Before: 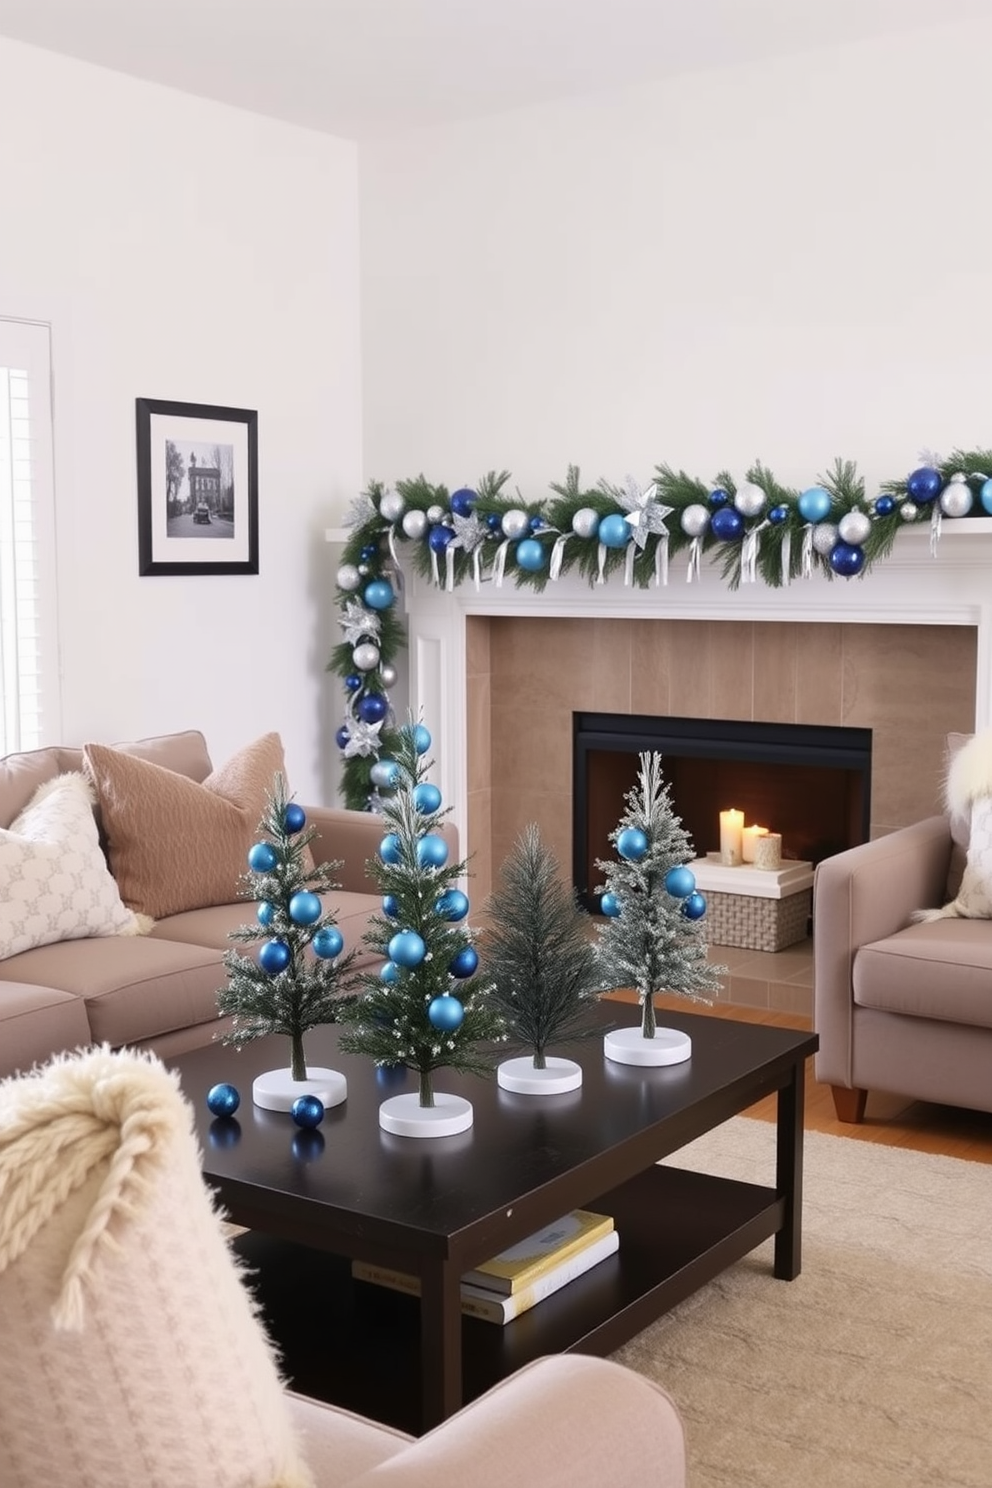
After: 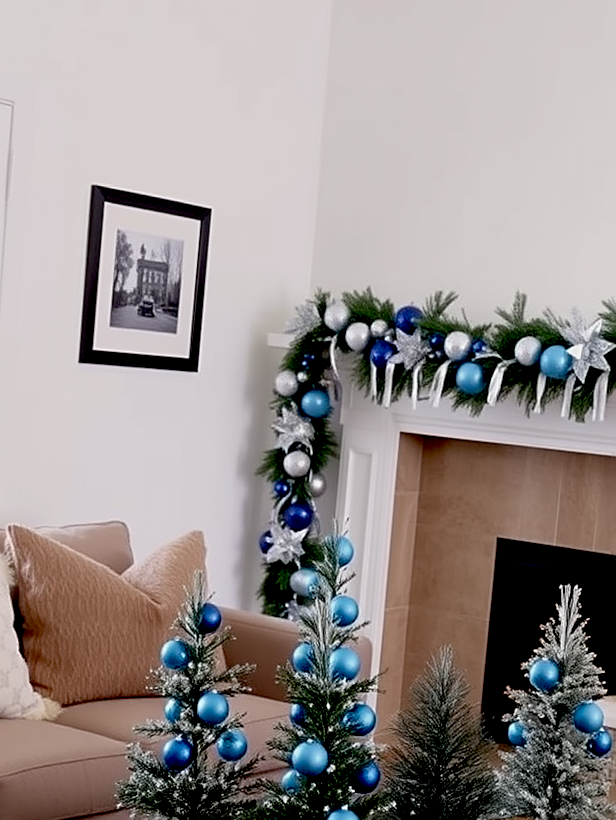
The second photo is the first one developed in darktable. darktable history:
exposure: black level correction 0.045, exposure -0.228 EV, compensate exposure bias true, compensate highlight preservation false
sharpen: amount 0.494
crop and rotate: angle -5.35°, left 2.197%, top 7.065%, right 27.227%, bottom 30.34%
